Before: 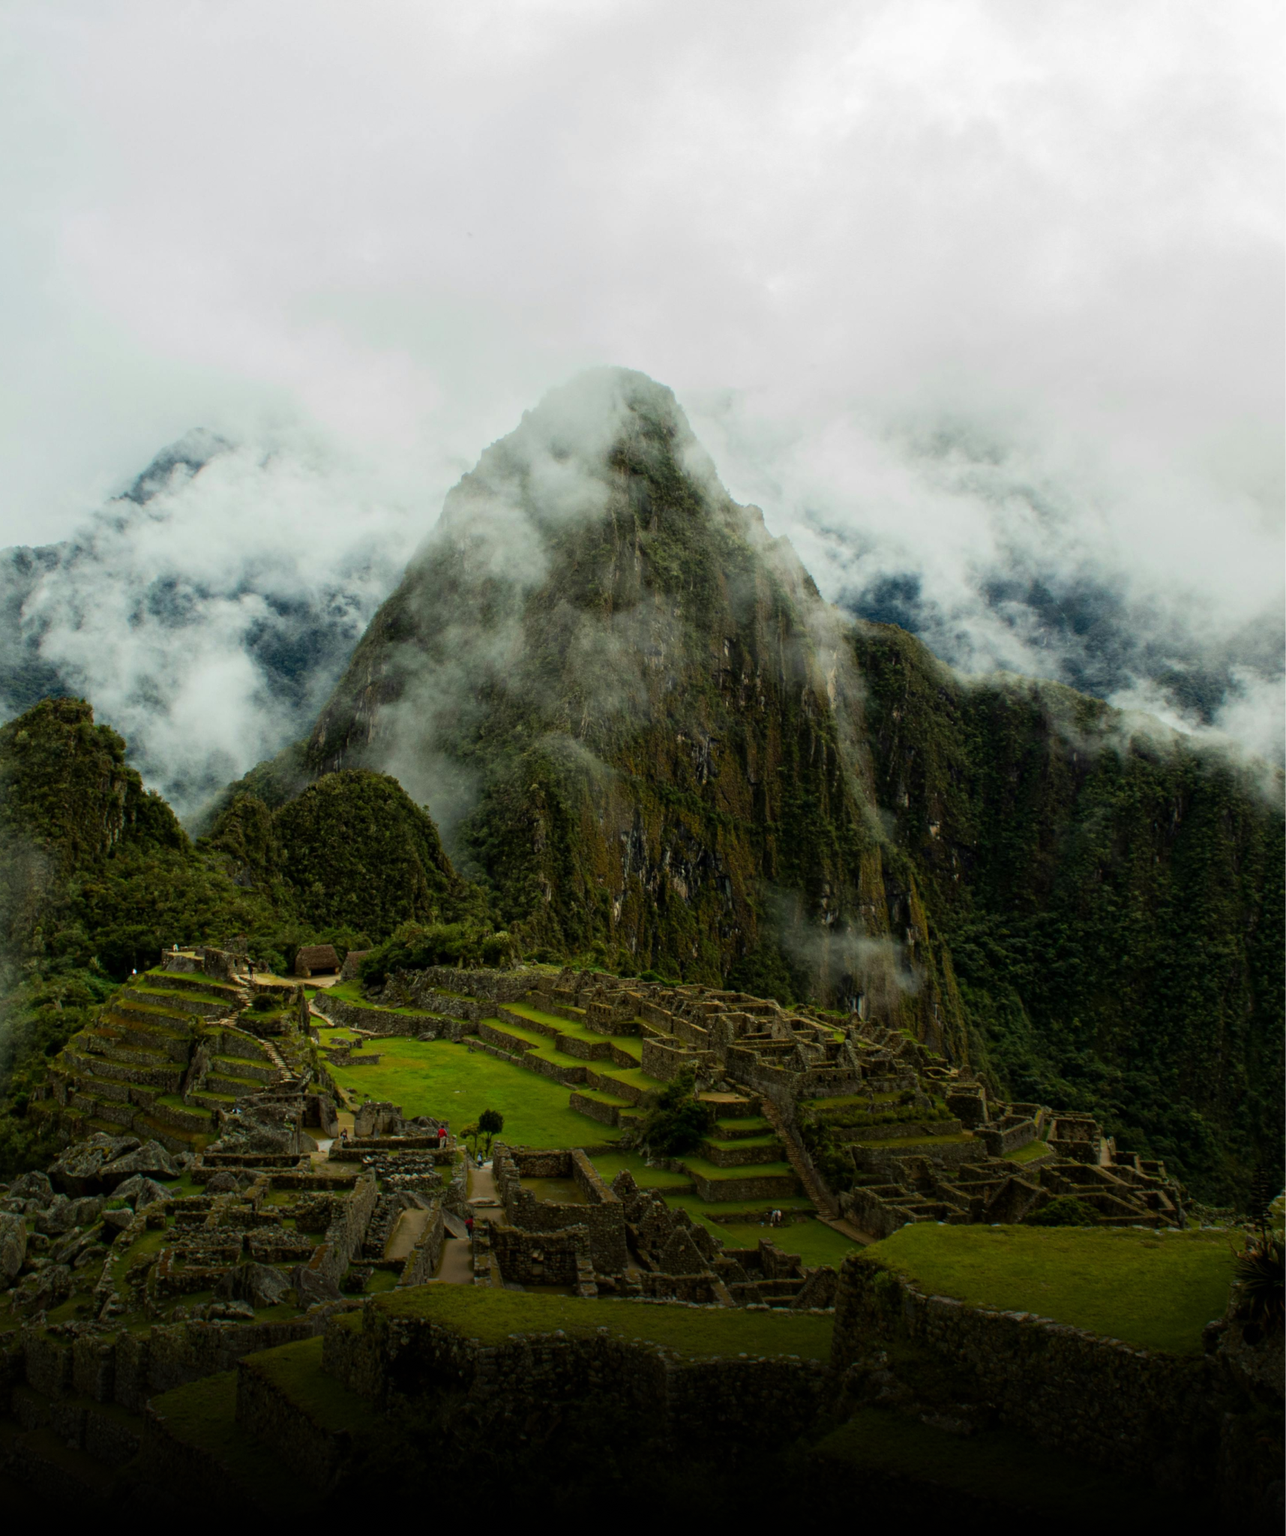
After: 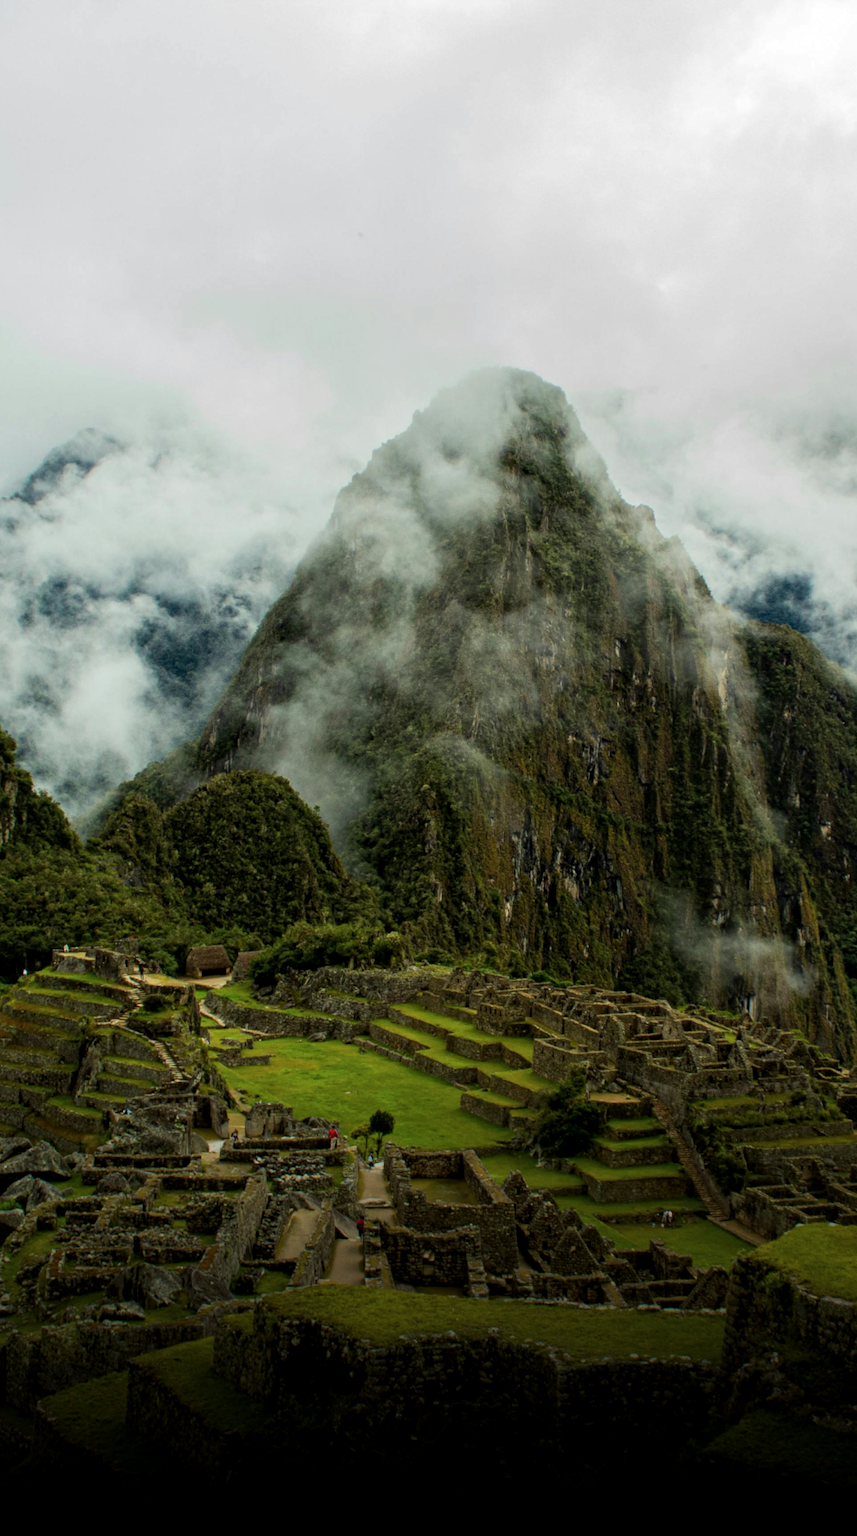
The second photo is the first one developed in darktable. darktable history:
crop and rotate: left 8.595%, right 24.725%
local contrast: on, module defaults
